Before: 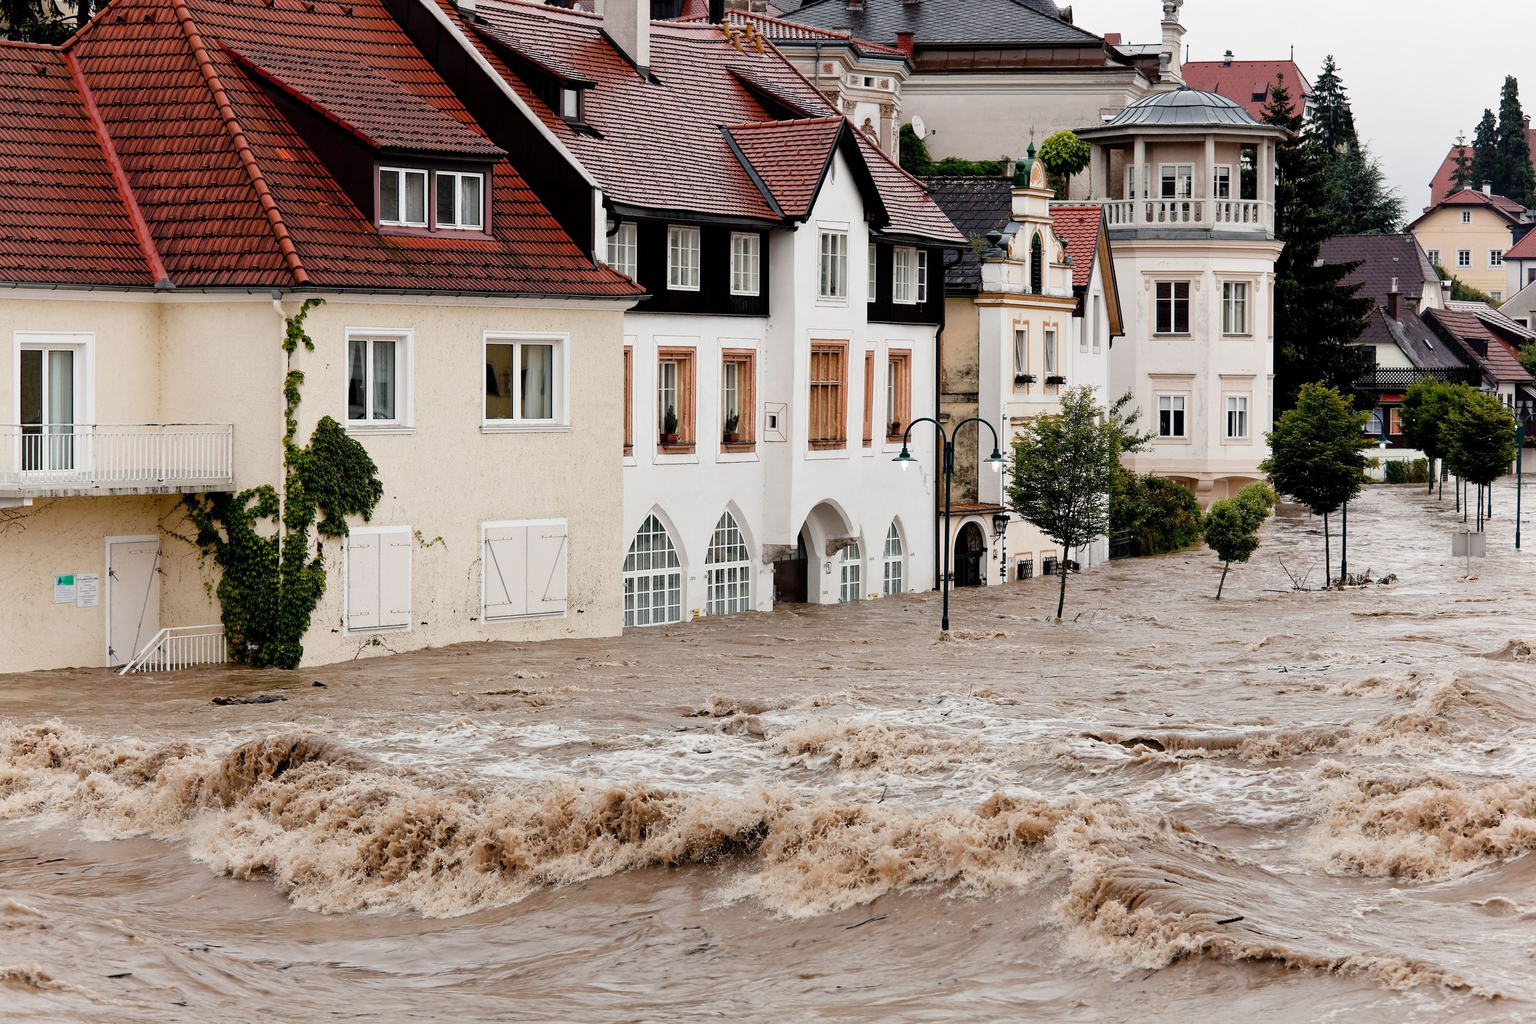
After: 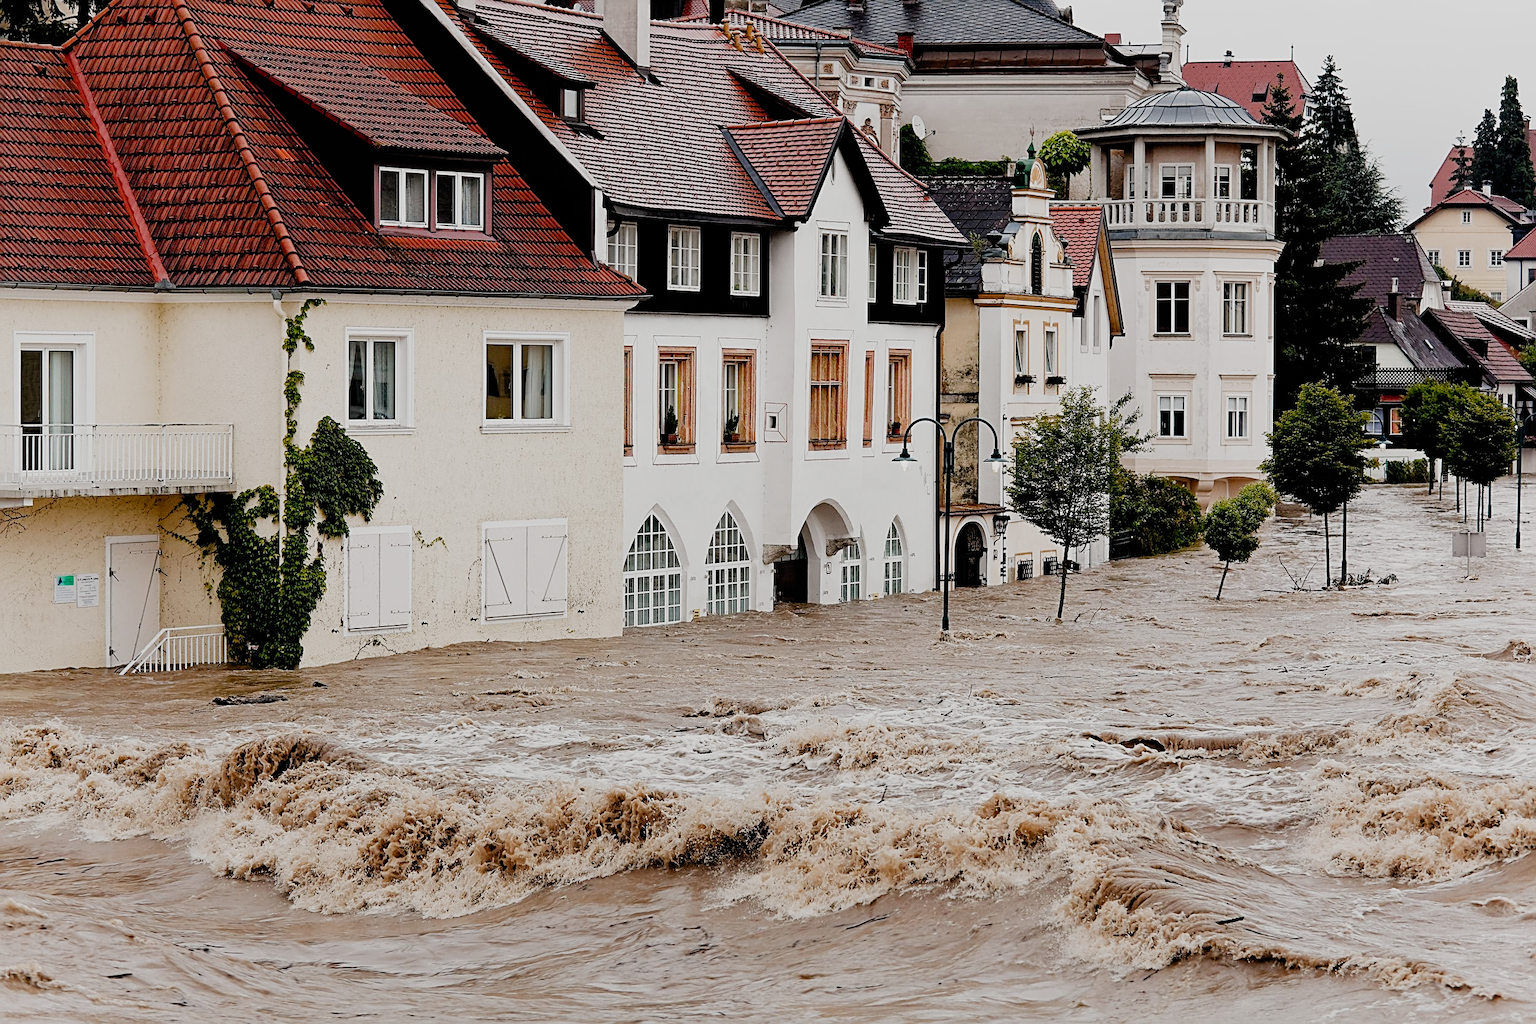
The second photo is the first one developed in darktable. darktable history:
filmic rgb: black relative exposure -7.65 EV, white relative exposure 4.56 EV, hardness 3.61, contrast 1.11, add noise in highlights 0.001, preserve chrominance no, color science v3 (2019), use custom middle-gray values true, contrast in highlights soft
sharpen: radius 2.543, amount 0.644
